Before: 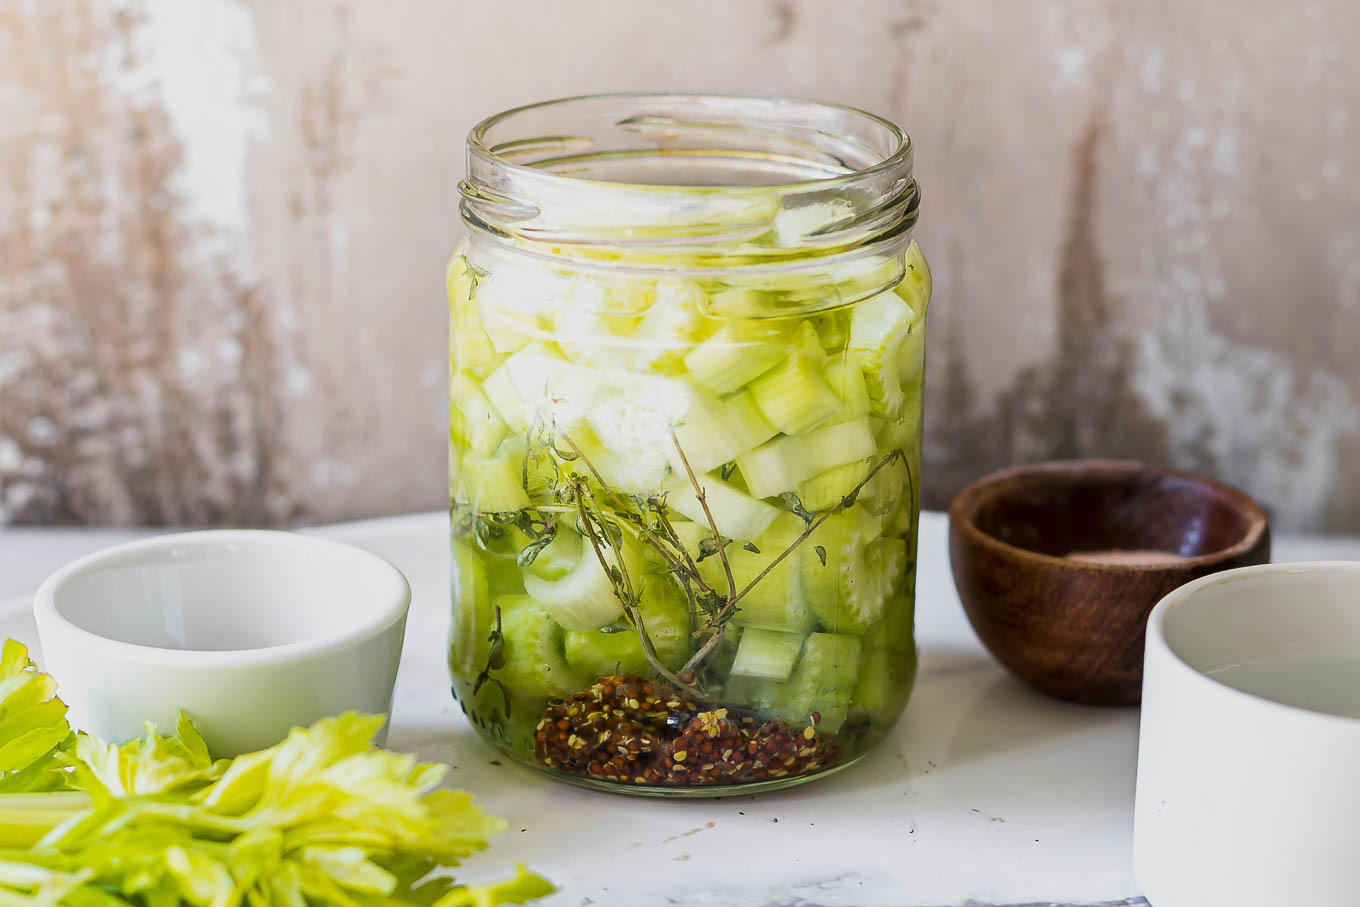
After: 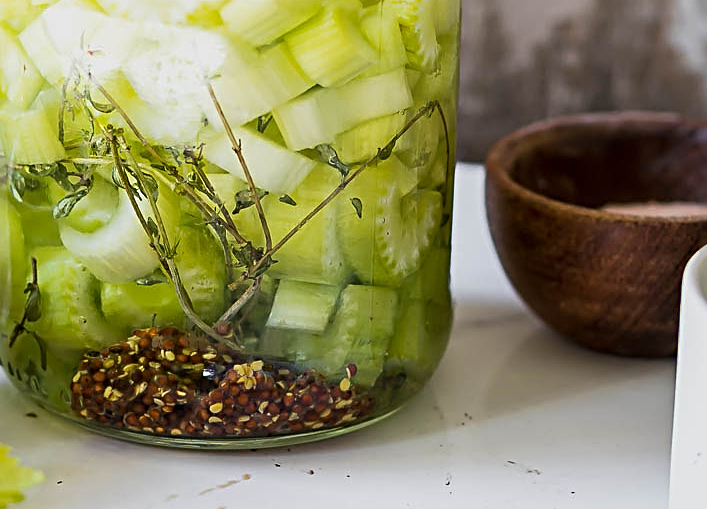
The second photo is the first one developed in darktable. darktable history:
crop: left 34.156%, top 38.455%, right 13.837%, bottom 5.337%
sharpen: radius 3.137
